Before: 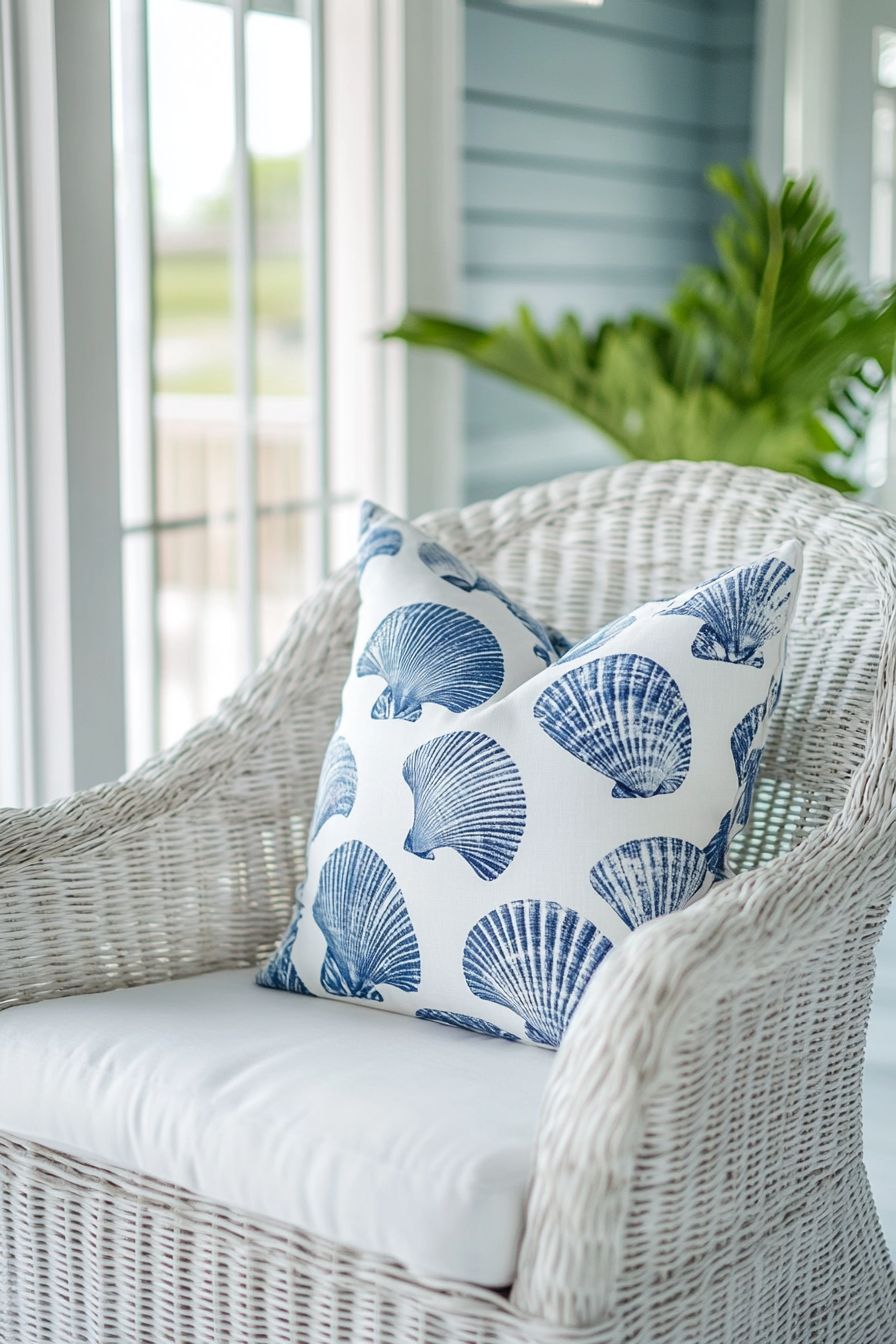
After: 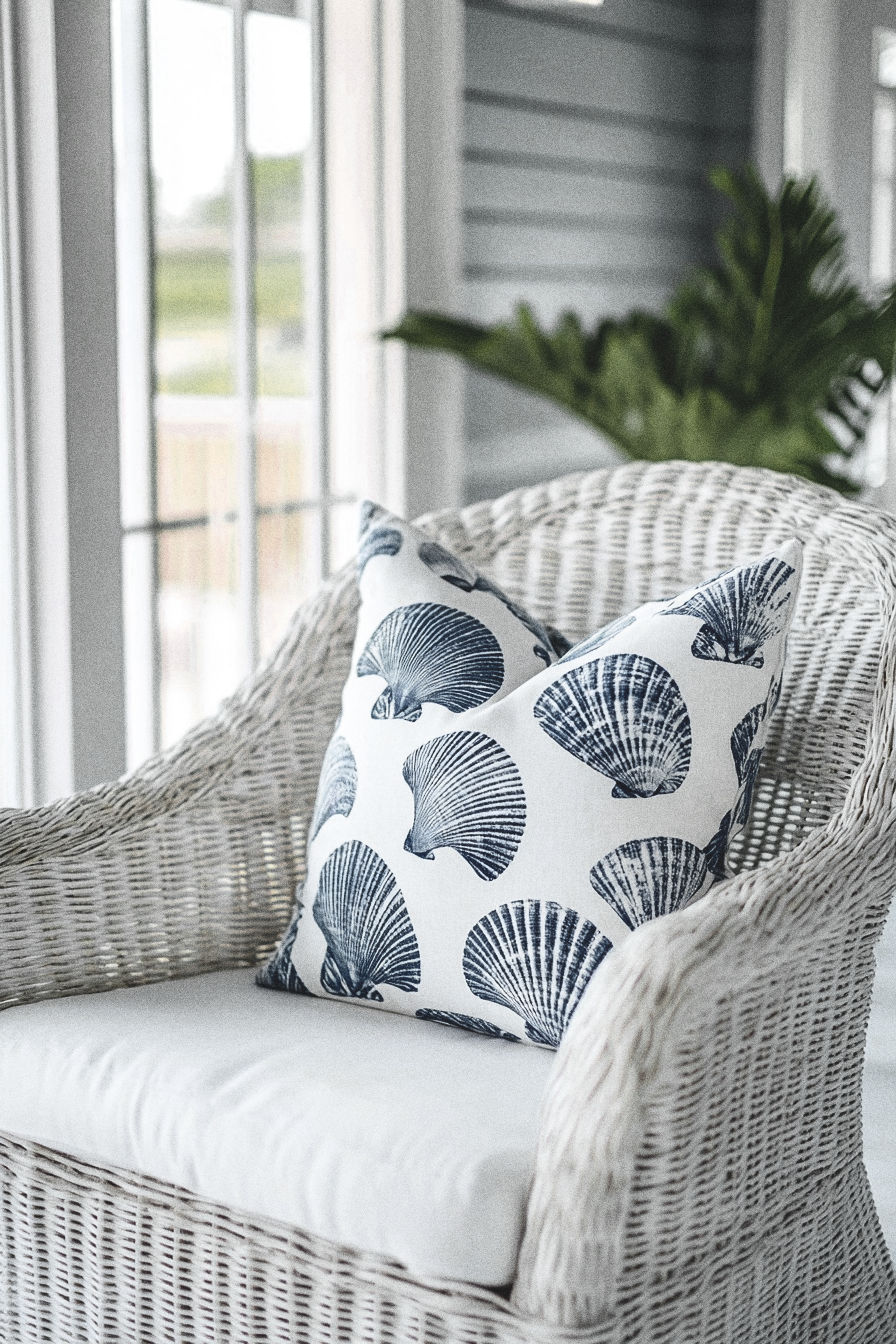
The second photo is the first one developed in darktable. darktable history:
color zones: curves: ch0 [(0.035, 0.242) (0.25, 0.5) (0.384, 0.214) (0.488, 0.255) (0.75, 0.5)]; ch1 [(0.063, 0.379) (0.25, 0.5) (0.354, 0.201) (0.489, 0.085) (0.729, 0.271)]; ch2 [(0.25, 0.5) (0.38, 0.517) (0.442, 0.51) (0.735, 0.456)]
grain: coarseness 0.09 ISO, strength 40%
rgb curve: curves: ch0 [(0, 0.186) (0.314, 0.284) (0.775, 0.708) (1, 1)], compensate middle gray true, preserve colors none
contrast brightness saturation: contrast 0.28
